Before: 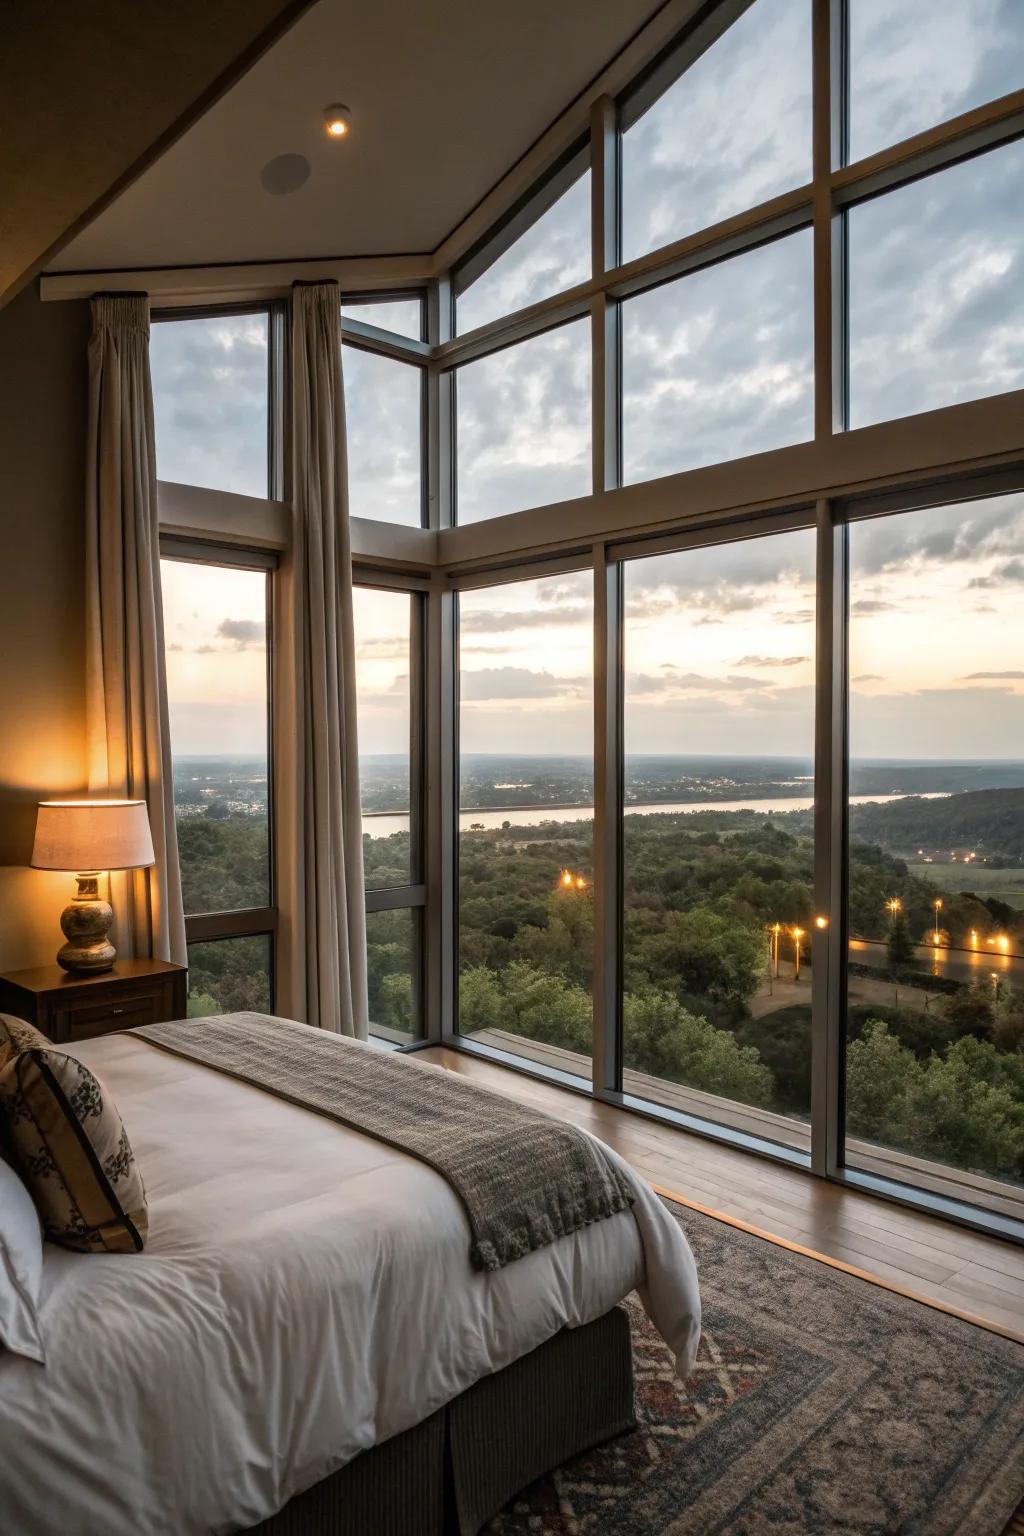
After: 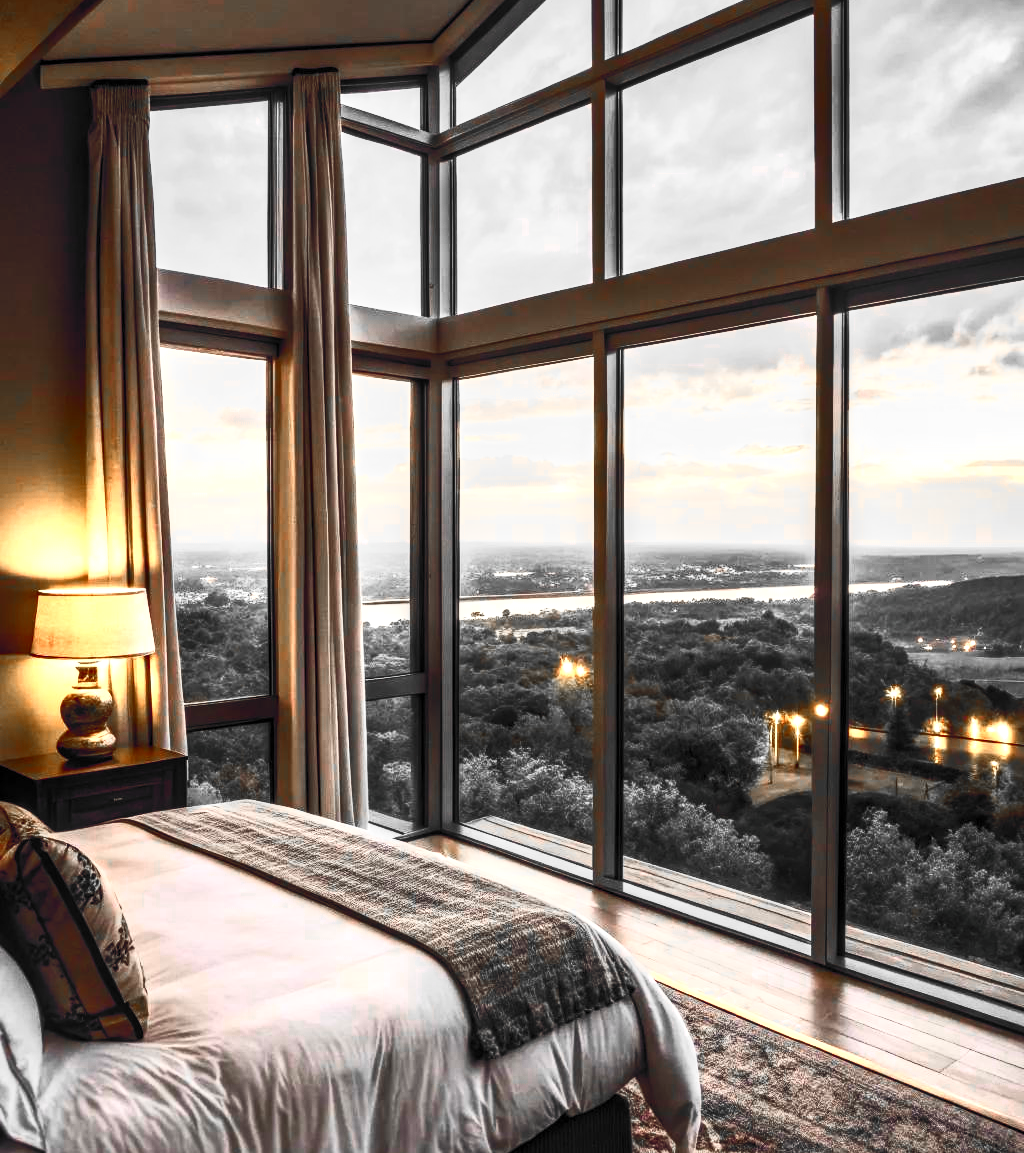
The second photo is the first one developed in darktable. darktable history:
crop: top 13.841%, bottom 11.053%
contrast brightness saturation: contrast 0.627, brightness 0.324, saturation 0.14
color balance rgb: global offset › chroma 0.123%, global offset › hue 253.37°, perceptual saturation grading › global saturation 20%, perceptual saturation grading › highlights -24.765%, perceptual saturation grading › shadows 24.642%, global vibrance 45.597%
color zones: curves: ch0 [(0, 0.65) (0.096, 0.644) (0.221, 0.539) (0.429, 0.5) (0.571, 0.5) (0.714, 0.5) (0.857, 0.5) (1, 0.65)]; ch1 [(0, 0.5) (0.143, 0.5) (0.257, -0.002) (0.429, 0.04) (0.571, -0.001) (0.714, -0.015) (0.857, 0.024) (1, 0.5)]
local contrast: on, module defaults
shadows and highlights: shadows 21.02, highlights -81.35, soften with gaussian
